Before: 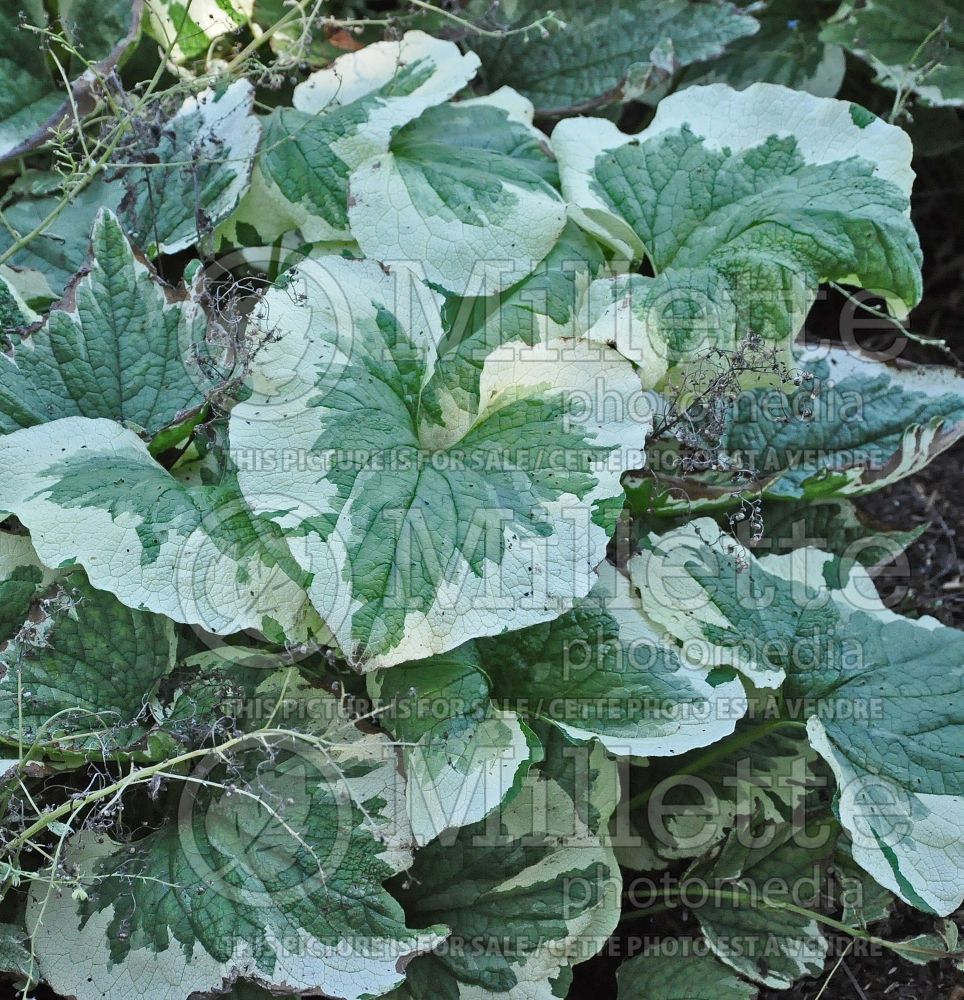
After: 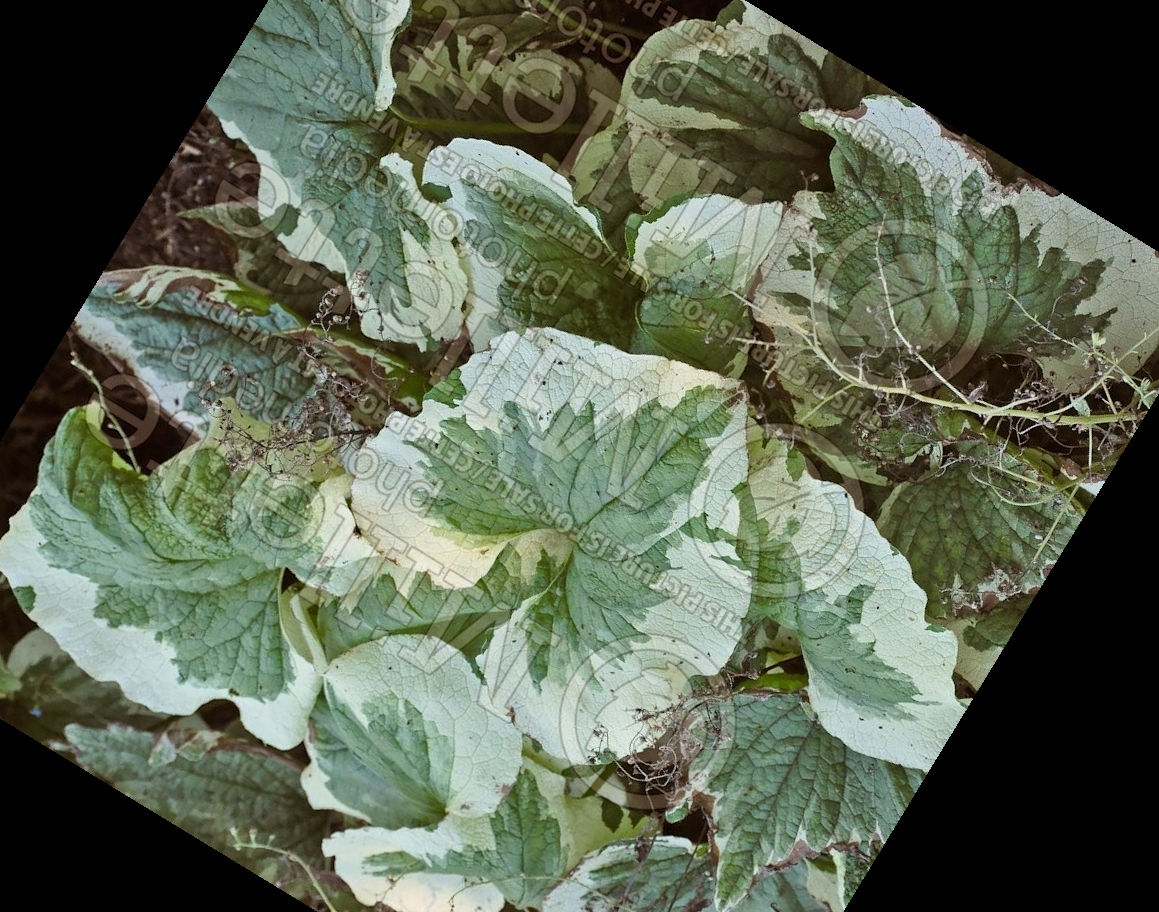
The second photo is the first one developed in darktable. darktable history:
crop and rotate: angle 148.68°, left 9.111%, top 15.603%, right 4.588%, bottom 17.041%
color balance rgb: shadows lift › chroma 4.41%, shadows lift › hue 27°, power › chroma 2.5%, power › hue 70°, highlights gain › chroma 1%, highlights gain › hue 27°, saturation formula JzAzBz (2021)
